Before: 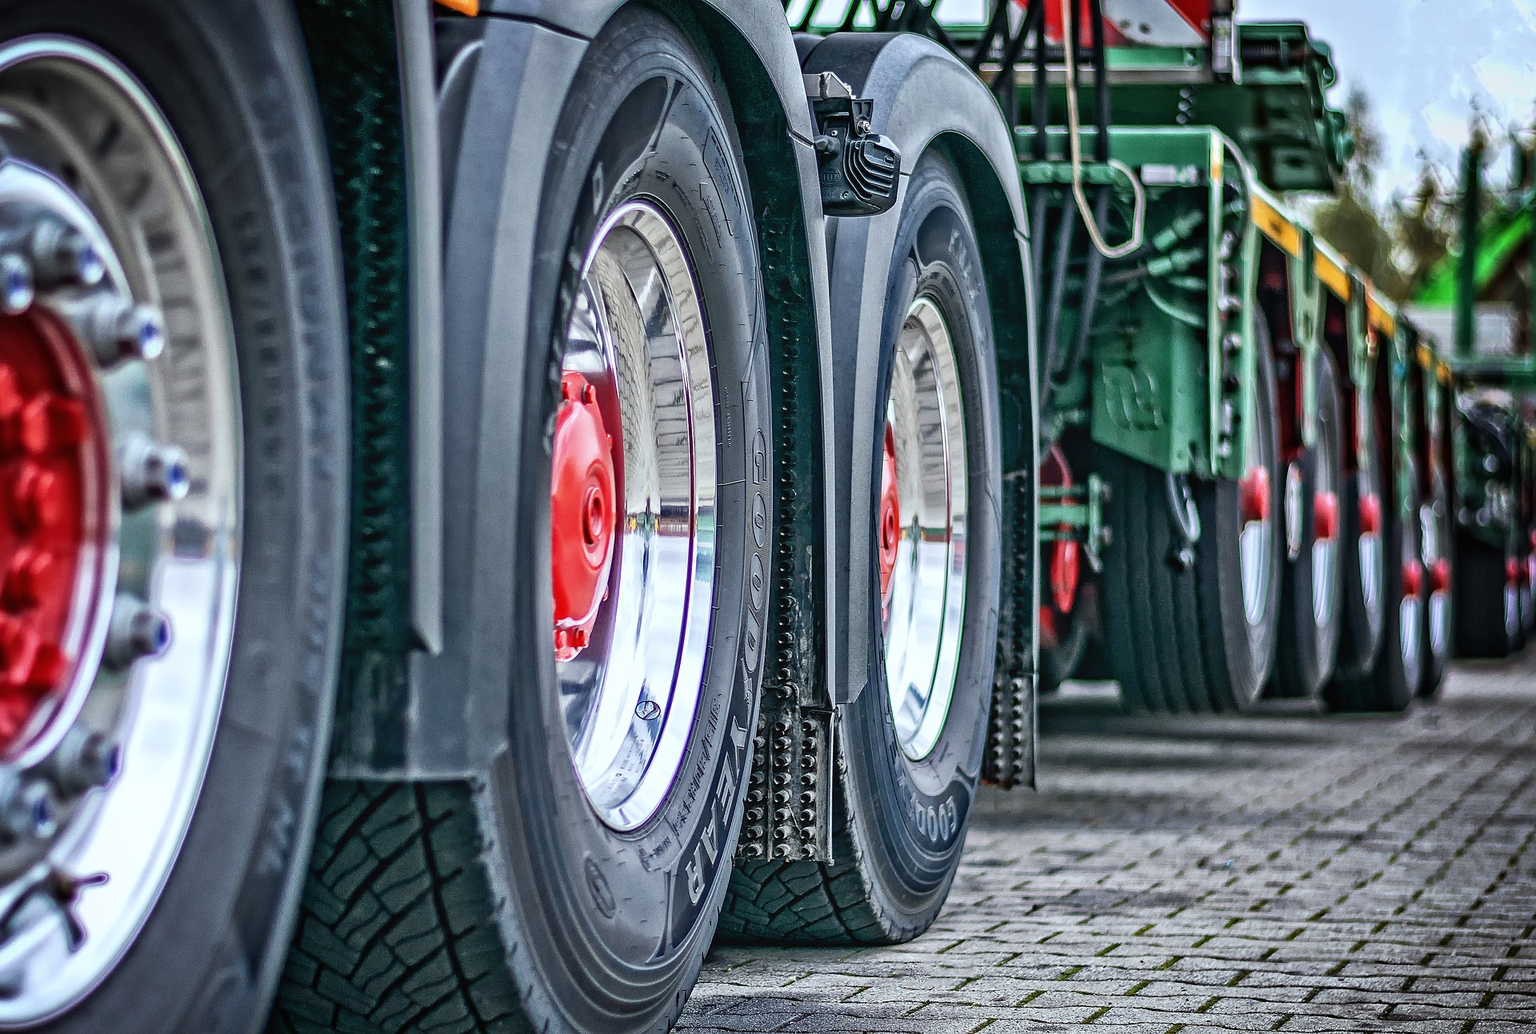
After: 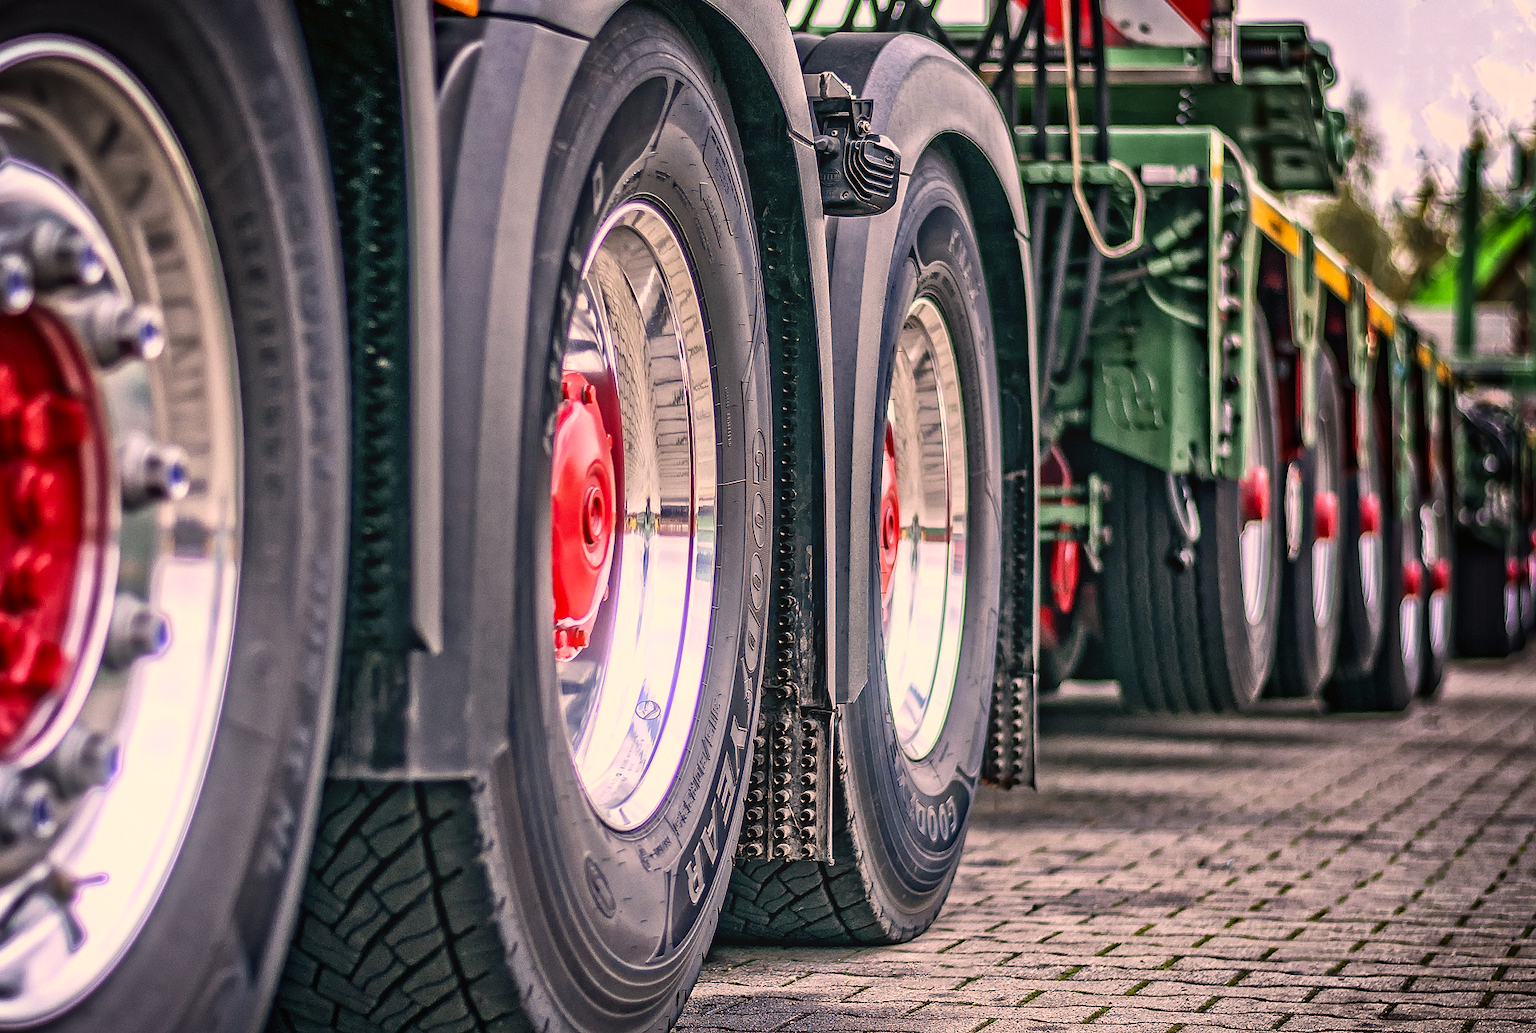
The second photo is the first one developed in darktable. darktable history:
color correction: highlights a* 17.88, highlights b* 18.79
bloom: size 9%, threshold 100%, strength 7%
